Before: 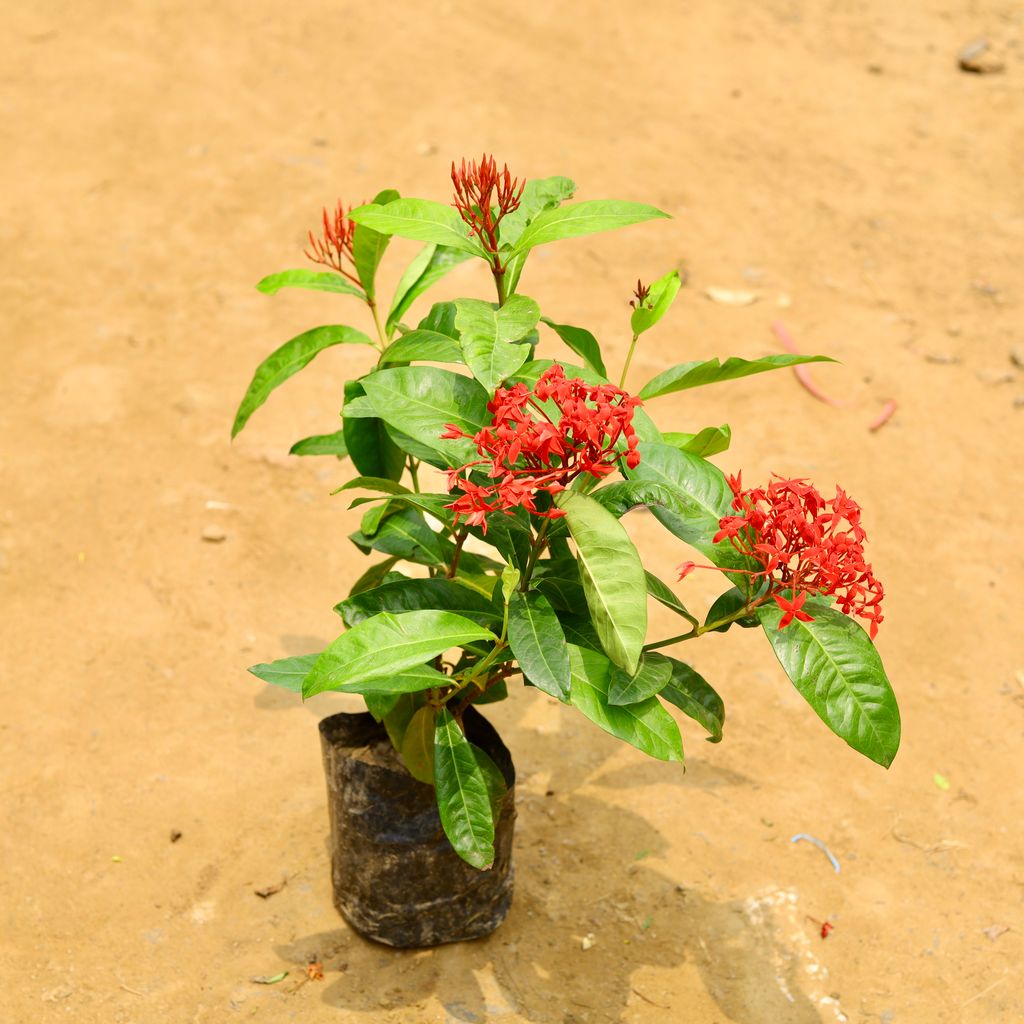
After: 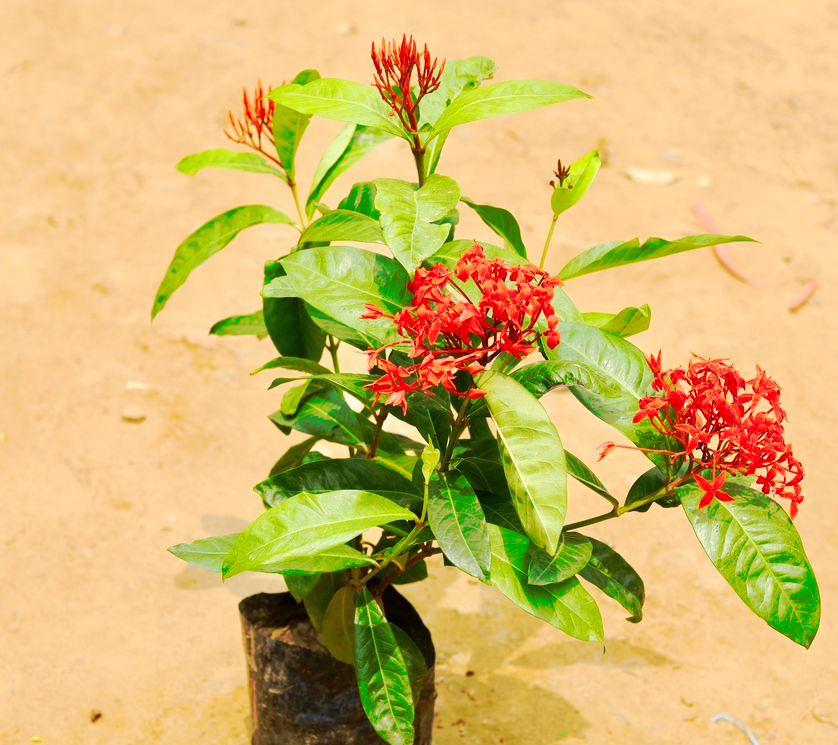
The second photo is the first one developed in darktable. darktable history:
tone curve: curves: ch0 [(0, 0) (0.003, 0.003) (0.011, 0.011) (0.025, 0.024) (0.044, 0.043) (0.069, 0.067) (0.1, 0.096) (0.136, 0.131) (0.177, 0.171) (0.224, 0.217) (0.277, 0.267) (0.335, 0.324) (0.399, 0.385) (0.468, 0.452) (0.543, 0.632) (0.623, 0.697) (0.709, 0.766) (0.801, 0.839) (0.898, 0.917) (1, 1)], preserve colors none
crop: left 7.82%, top 11.763%, right 10.341%, bottom 15.474%
